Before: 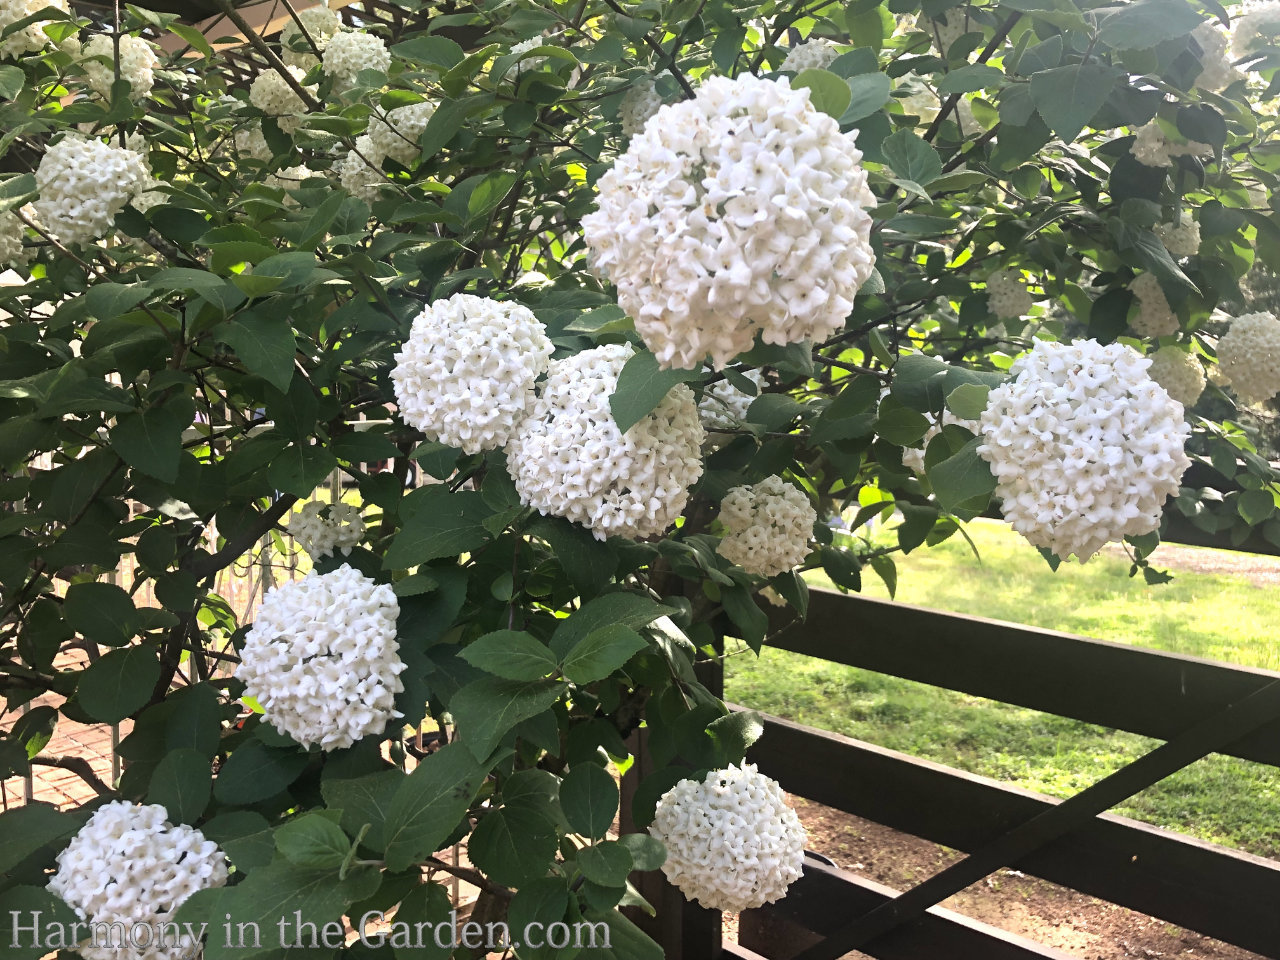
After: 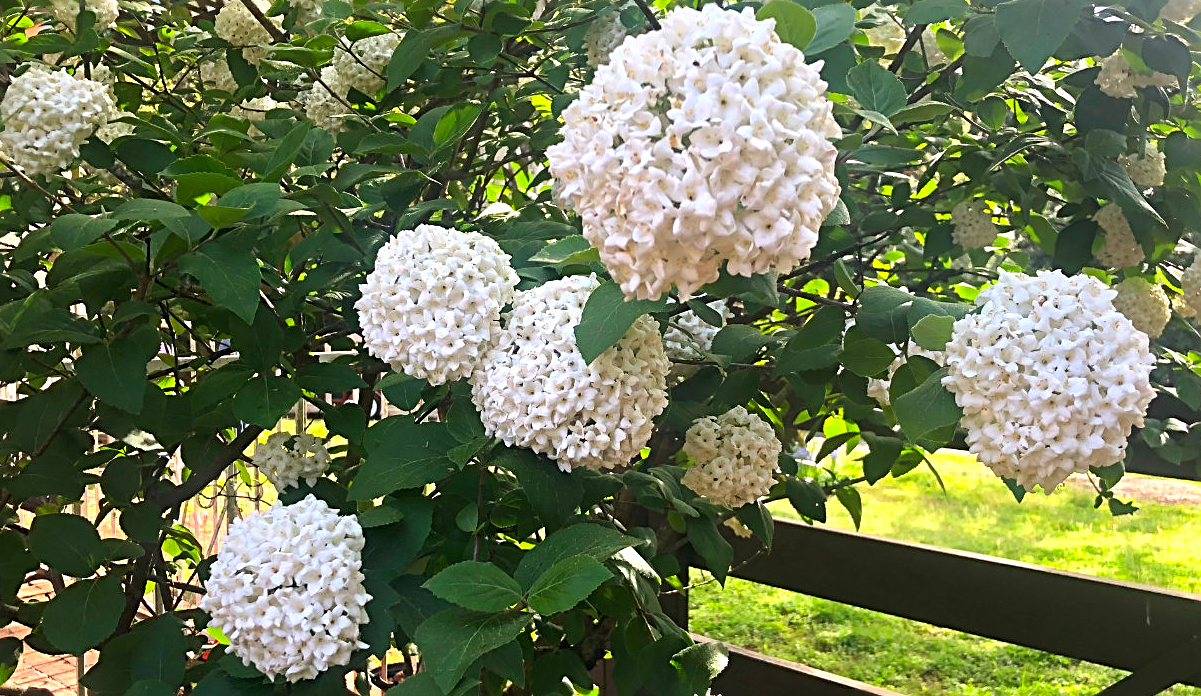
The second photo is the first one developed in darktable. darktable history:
sharpen: radius 2.543, amount 0.636
white balance: emerald 1
color correction: saturation 1.34
crop: left 2.737%, top 7.287%, right 3.421%, bottom 20.179%
